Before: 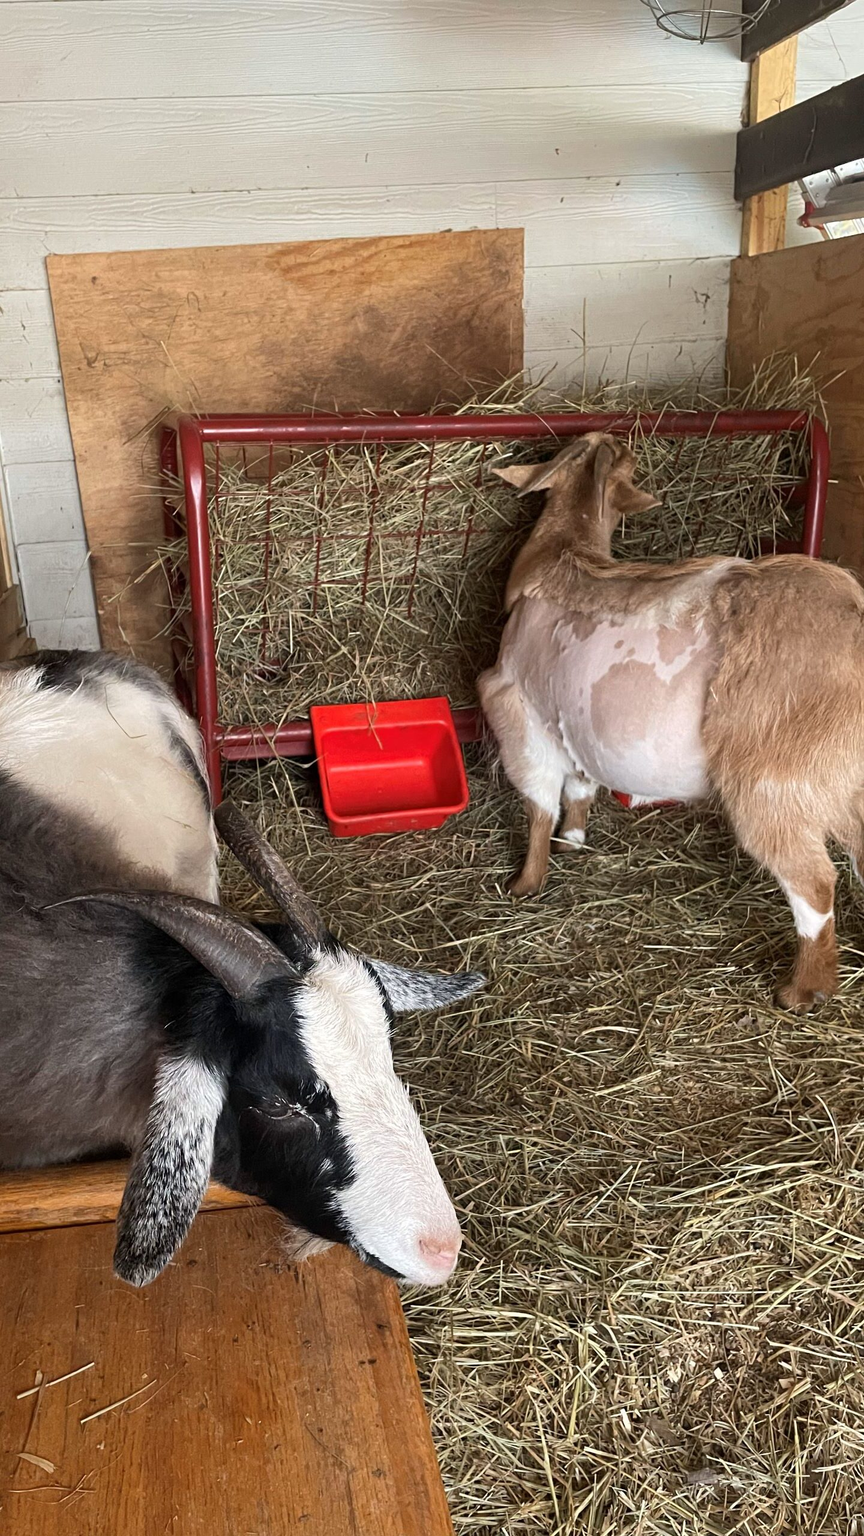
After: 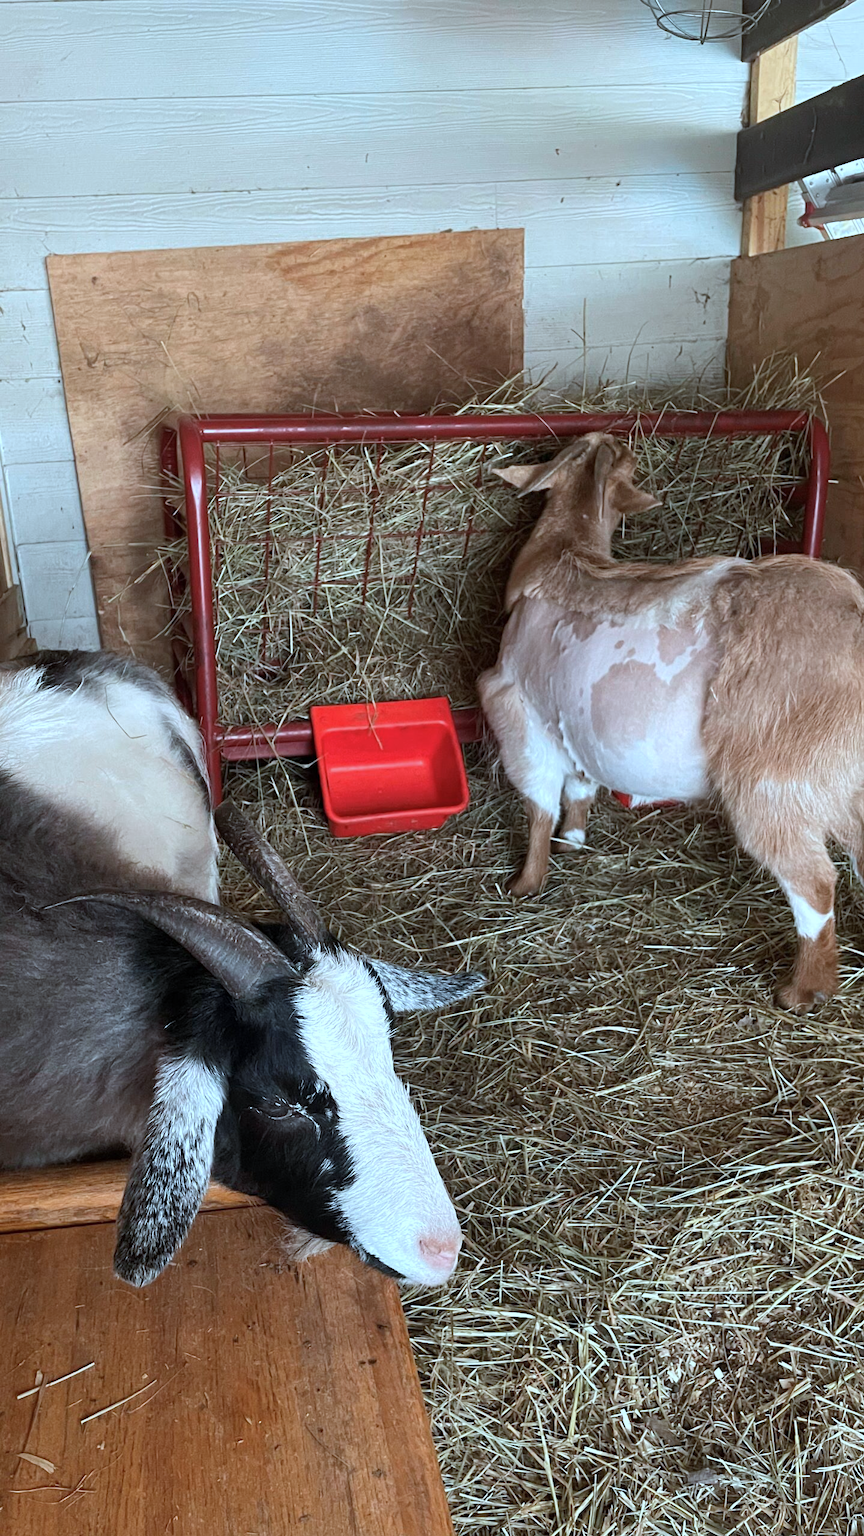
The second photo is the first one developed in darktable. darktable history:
color correction: highlights a* -9.7, highlights b* -21.44
